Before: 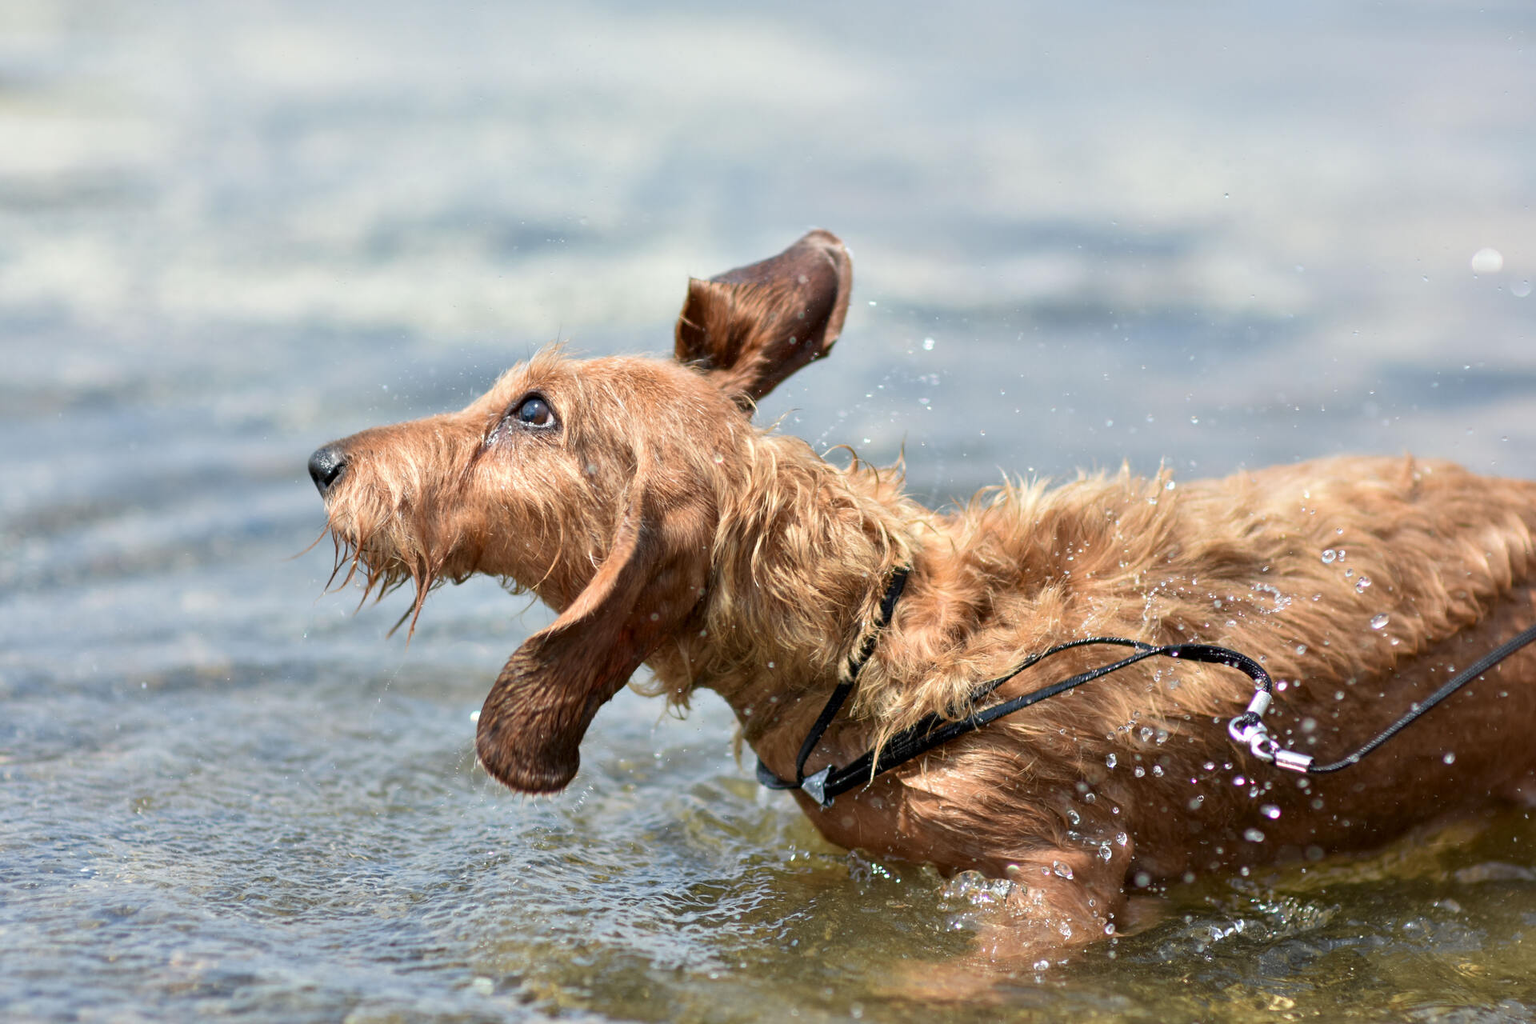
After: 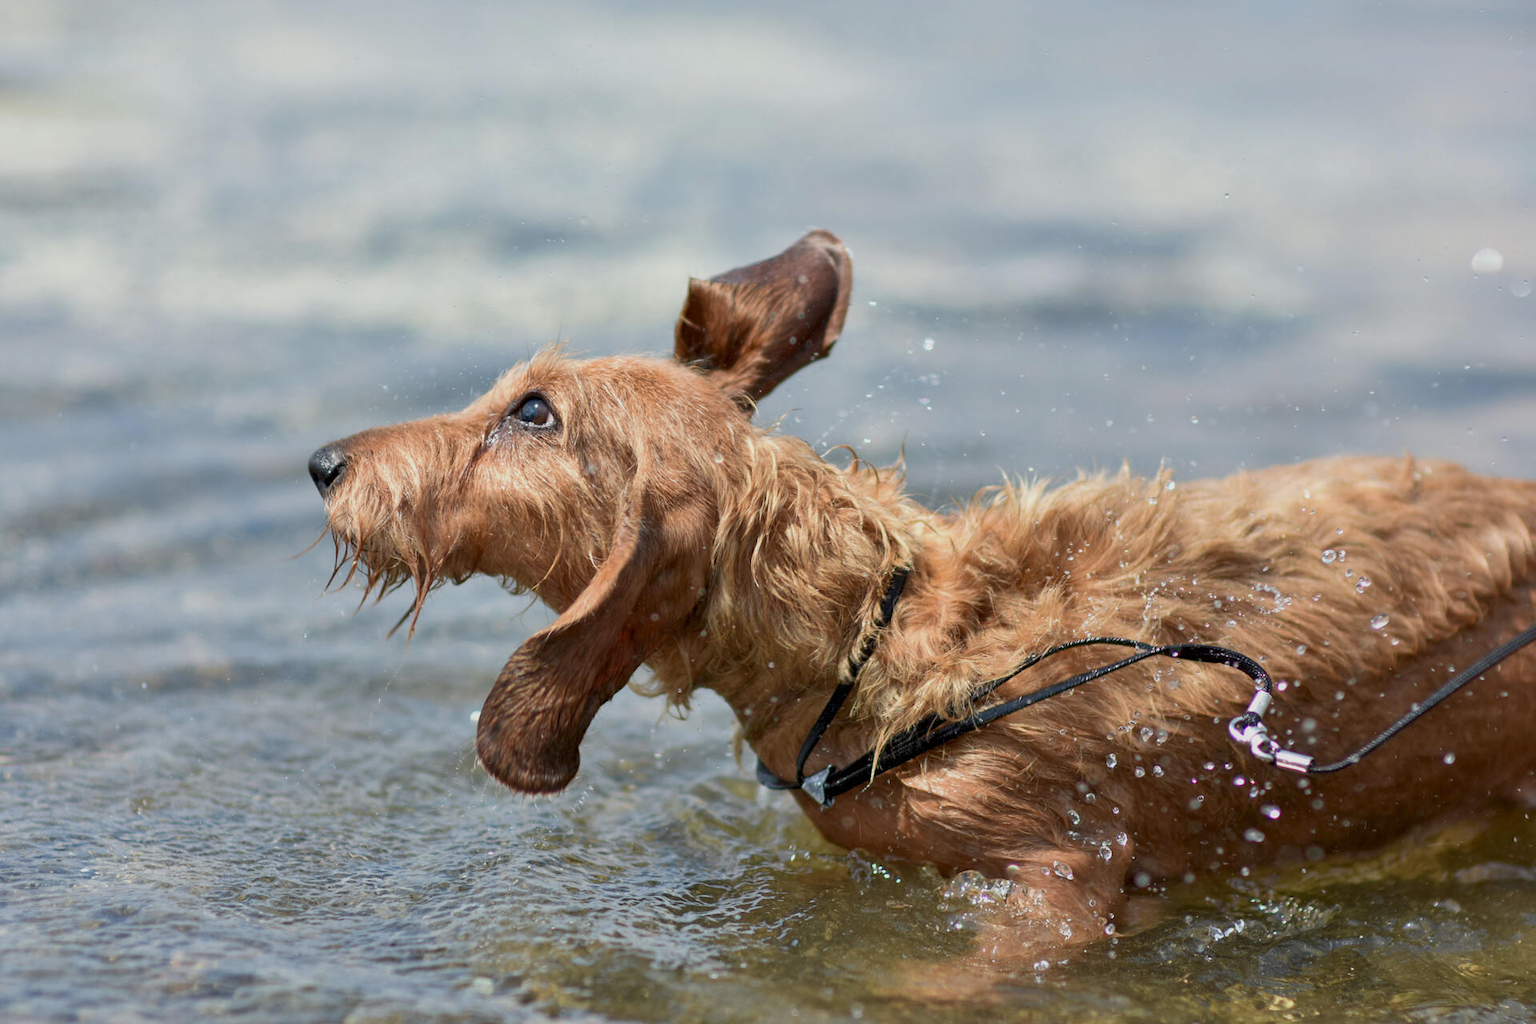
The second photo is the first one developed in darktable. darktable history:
tone equalizer: -8 EV 0.222 EV, -7 EV 0.448 EV, -6 EV 0.389 EV, -5 EV 0.211 EV, -3 EV -0.268 EV, -2 EV -0.427 EV, -1 EV -0.399 EV, +0 EV -0.274 EV, mask exposure compensation -0.495 EV
